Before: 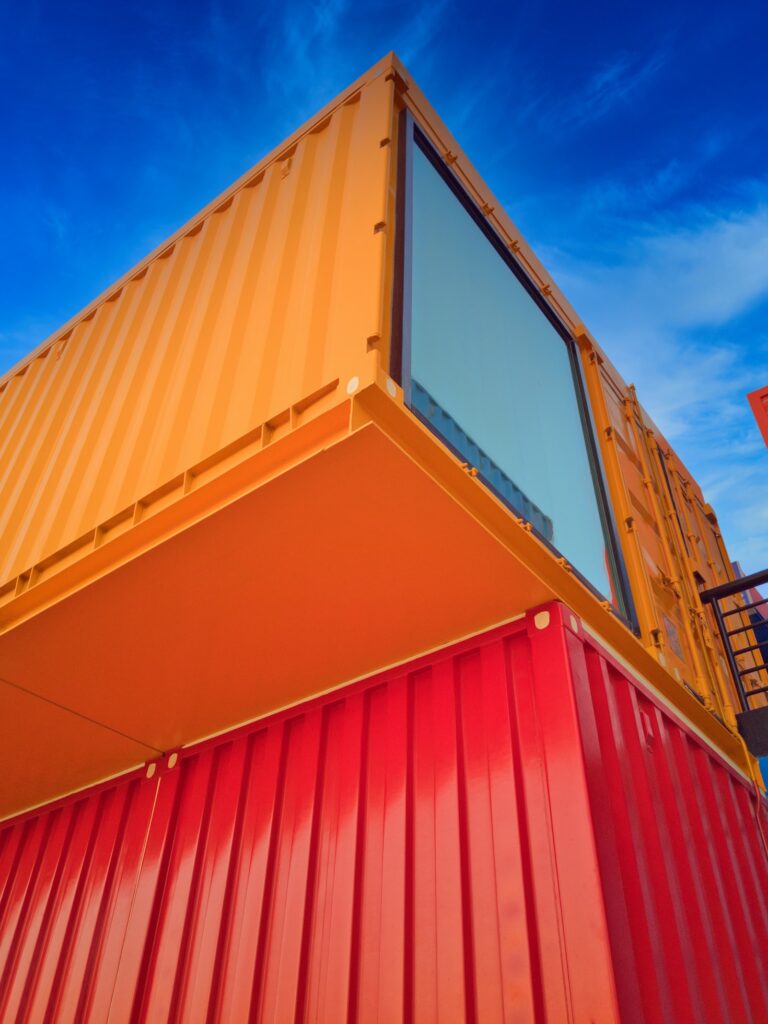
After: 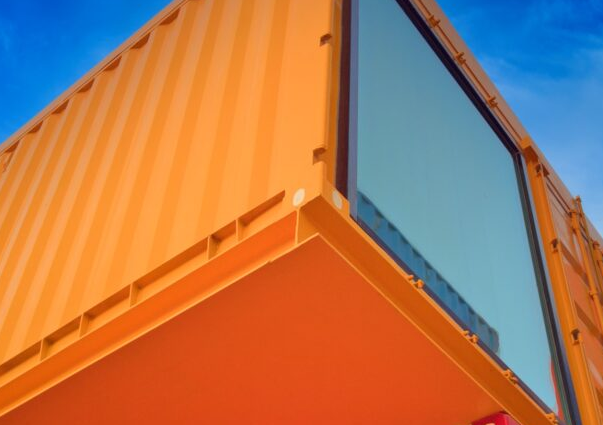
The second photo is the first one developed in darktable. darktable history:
white balance: red 1.009, blue 0.985
crop: left 7.036%, top 18.398%, right 14.379%, bottom 40.043%
